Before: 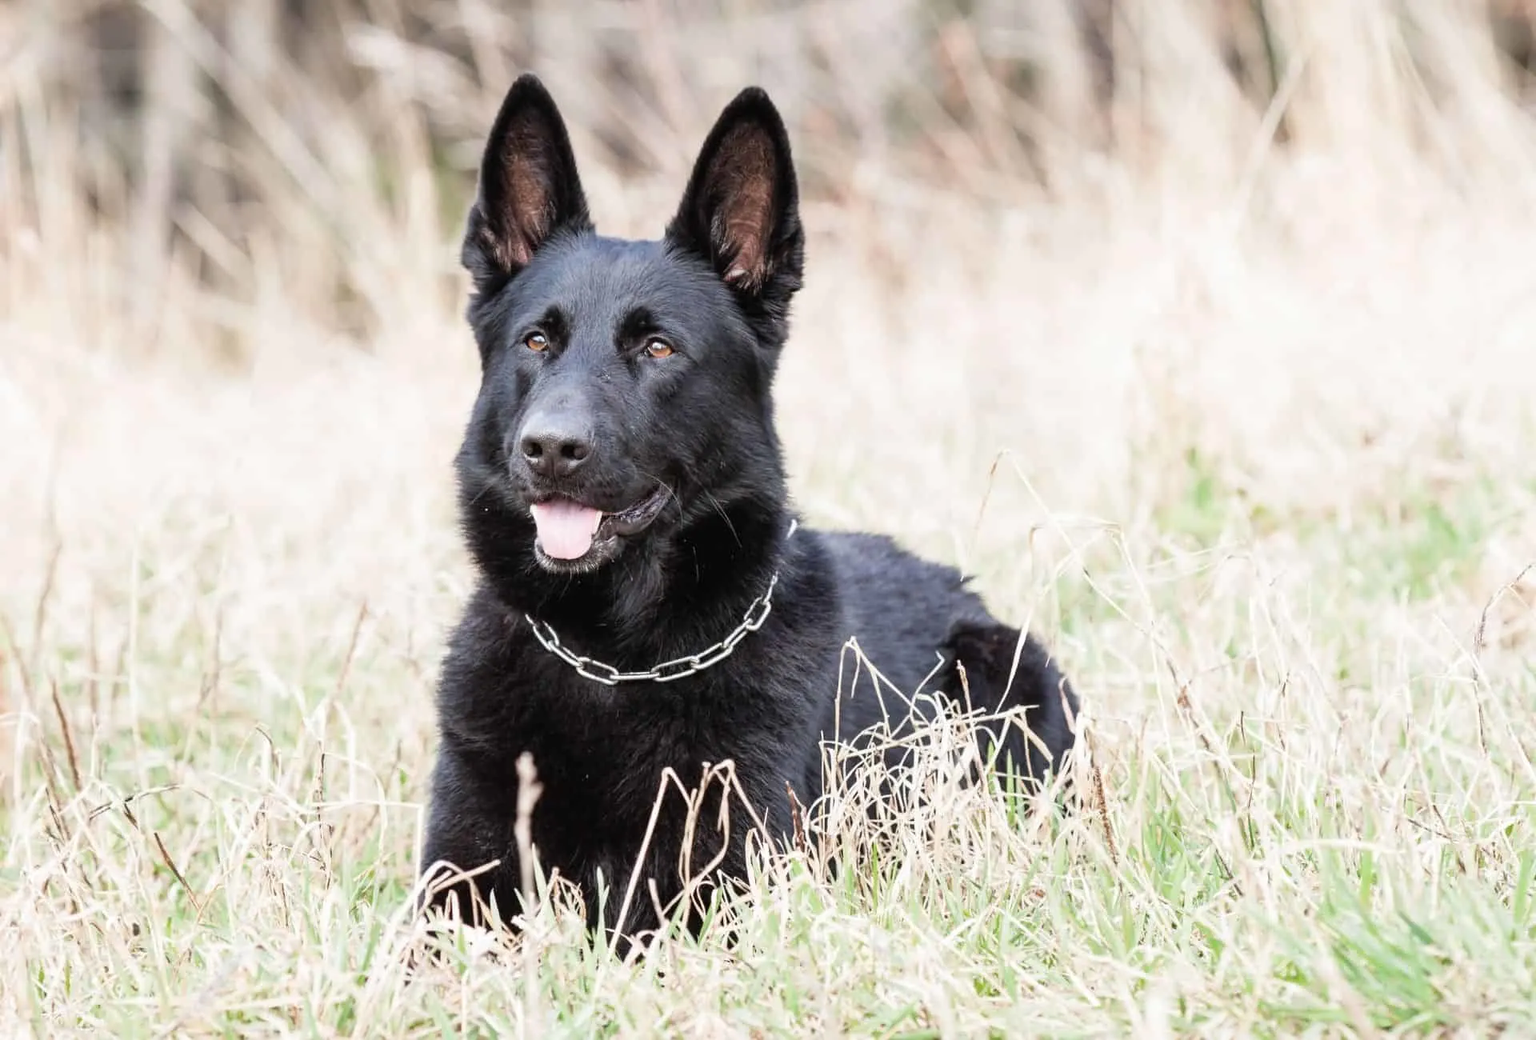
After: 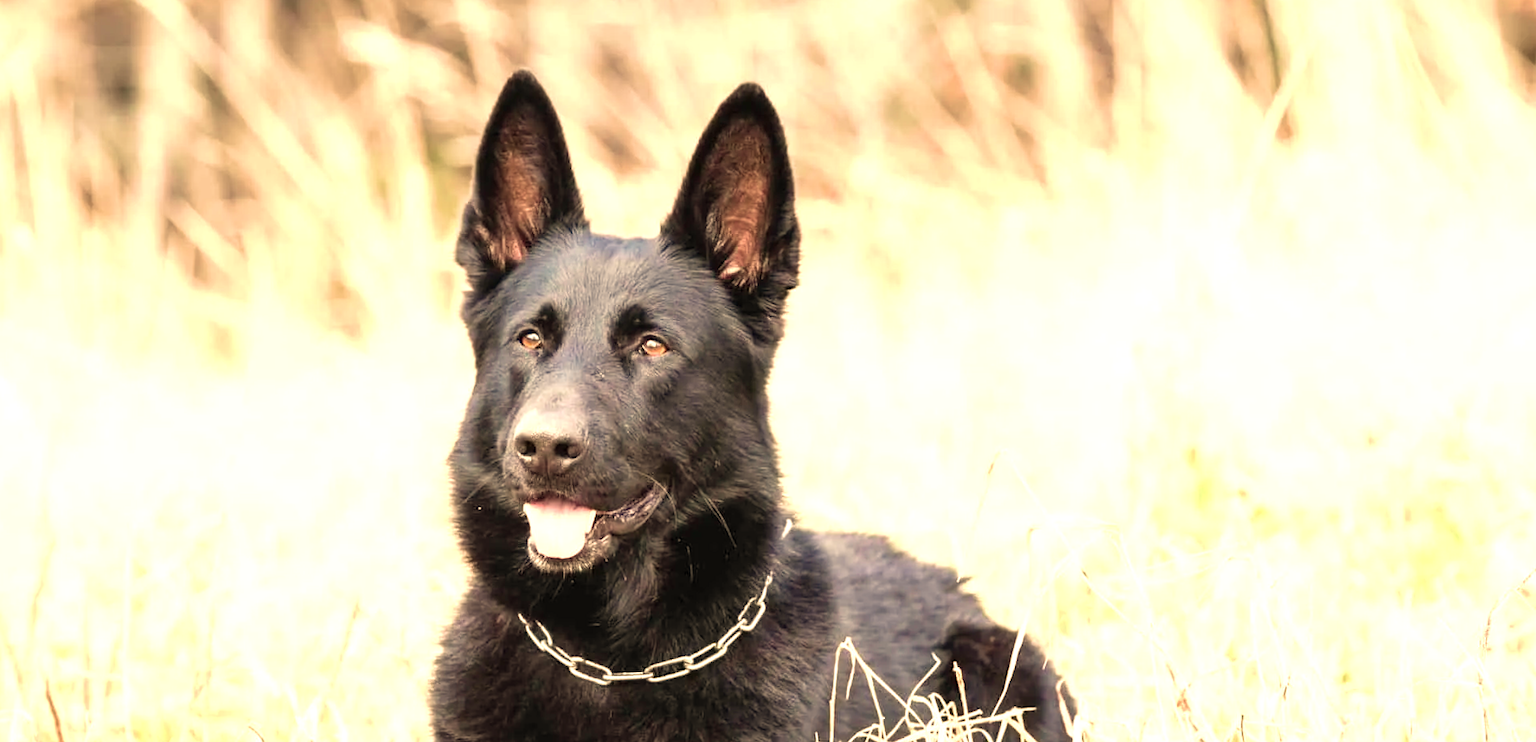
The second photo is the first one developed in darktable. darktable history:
rotate and perspective: rotation 0.192°, lens shift (horizontal) -0.015, crop left 0.005, crop right 0.996, crop top 0.006, crop bottom 0.99
white balance: red 1.138, green 0.996, blue 0.812
velvia: on, module defaults
crop: bottom 28.576%
exposure: exposure 0.669 EV, compensate highlight preservation false
